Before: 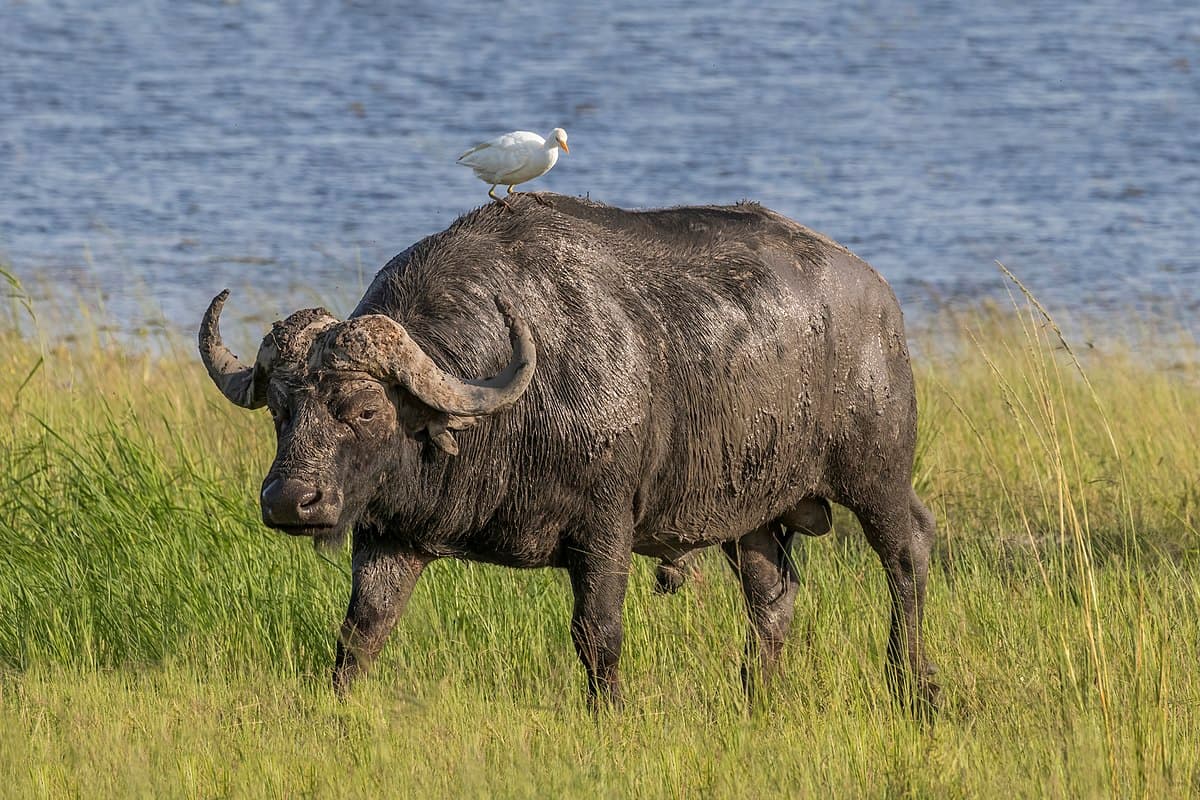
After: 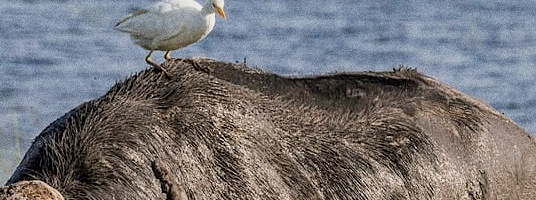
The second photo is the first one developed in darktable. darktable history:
grain: coarseness 0.09 ISO, strength 40%
filmic rgb: hardness 4.17
crop: left 28.64%, top 16.832%, right 26.637%, bottom 58.055%
local contrast: highlights 123%, shadows 126%, detail 140%, midtone range 0.254
